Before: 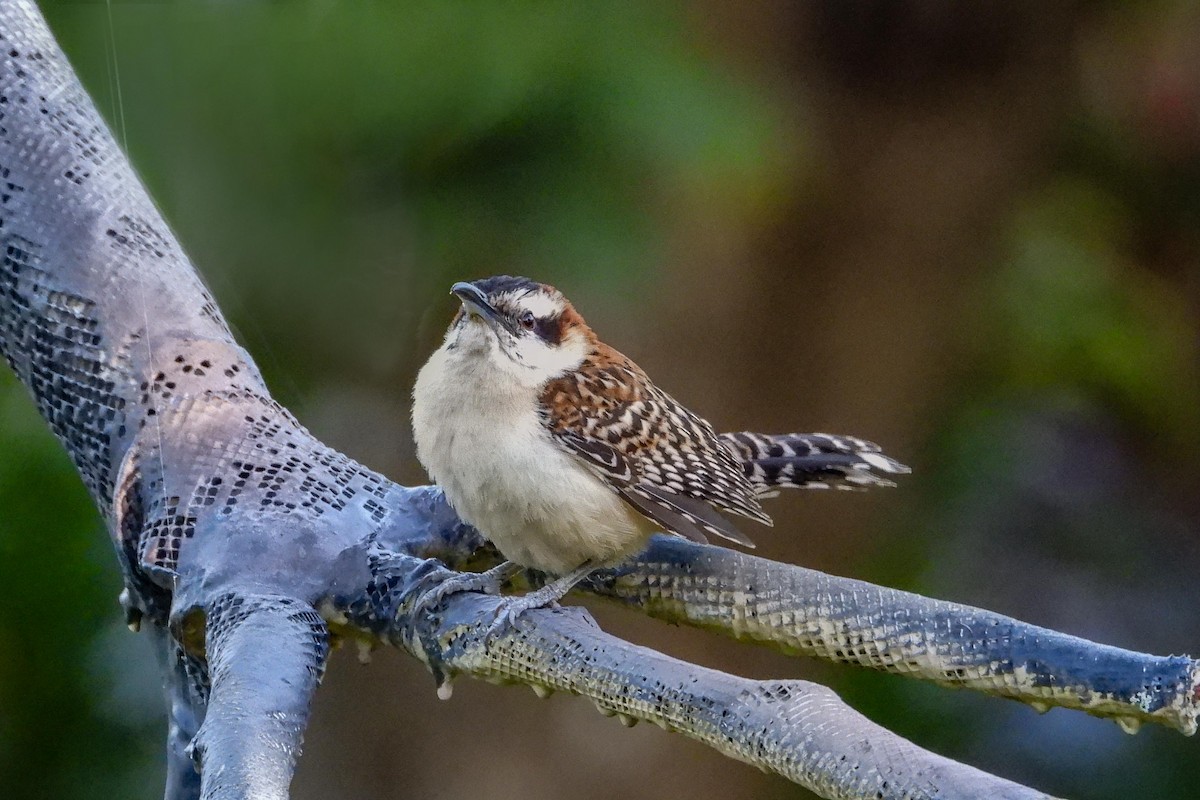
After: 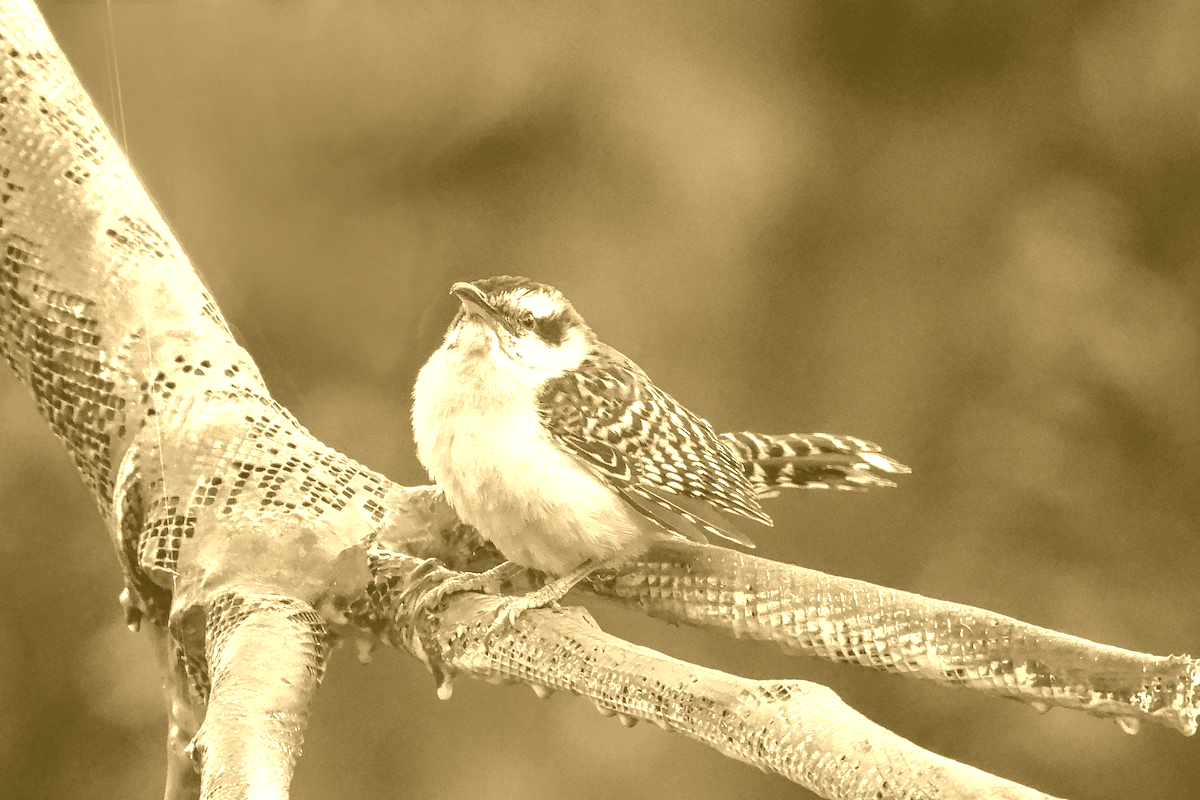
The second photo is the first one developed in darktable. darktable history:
colorize: hue 36°, source mix 100%
base curve: curves: ch0 [(0, 0) (0.257, 0.25) (0.482, 0.586) (0.757, 0.871) (1, 1)]
